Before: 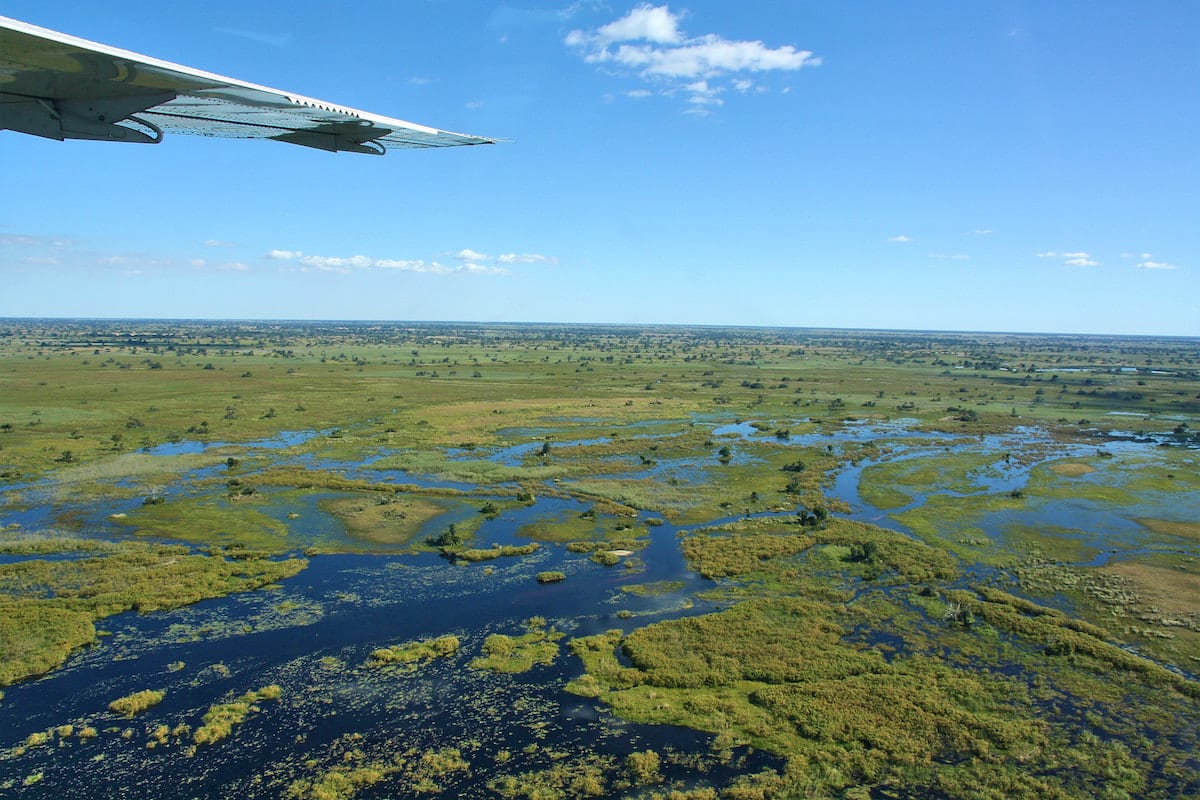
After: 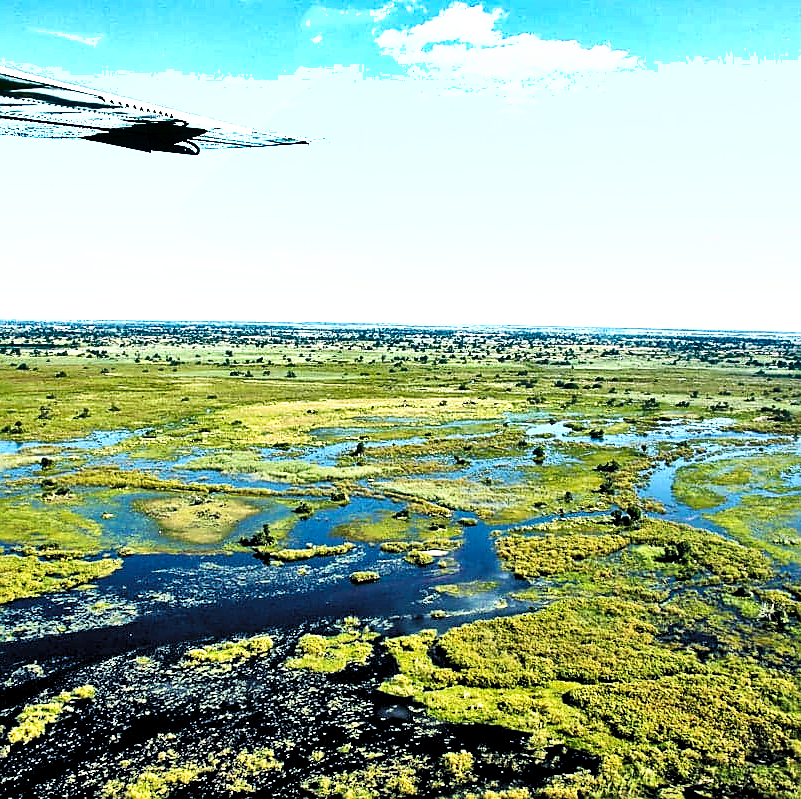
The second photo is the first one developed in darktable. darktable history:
crop and rotate: left 15.513%, right 17.713%
shadows and highlights: shadows 30.71, highlights -62.54, soften with gaussian
sharpen: on, module defaults
base curve: curves: ch0 [(0, 0) (0.007, 0.004) (0.027, 0.03) (0.046, 0.07) (0.207, 0.54) (0.442, 0.872) (0.673, 0.972) (1, 1)], preserve colors none
levels: levels [0.182, 0.542, 0.902]
